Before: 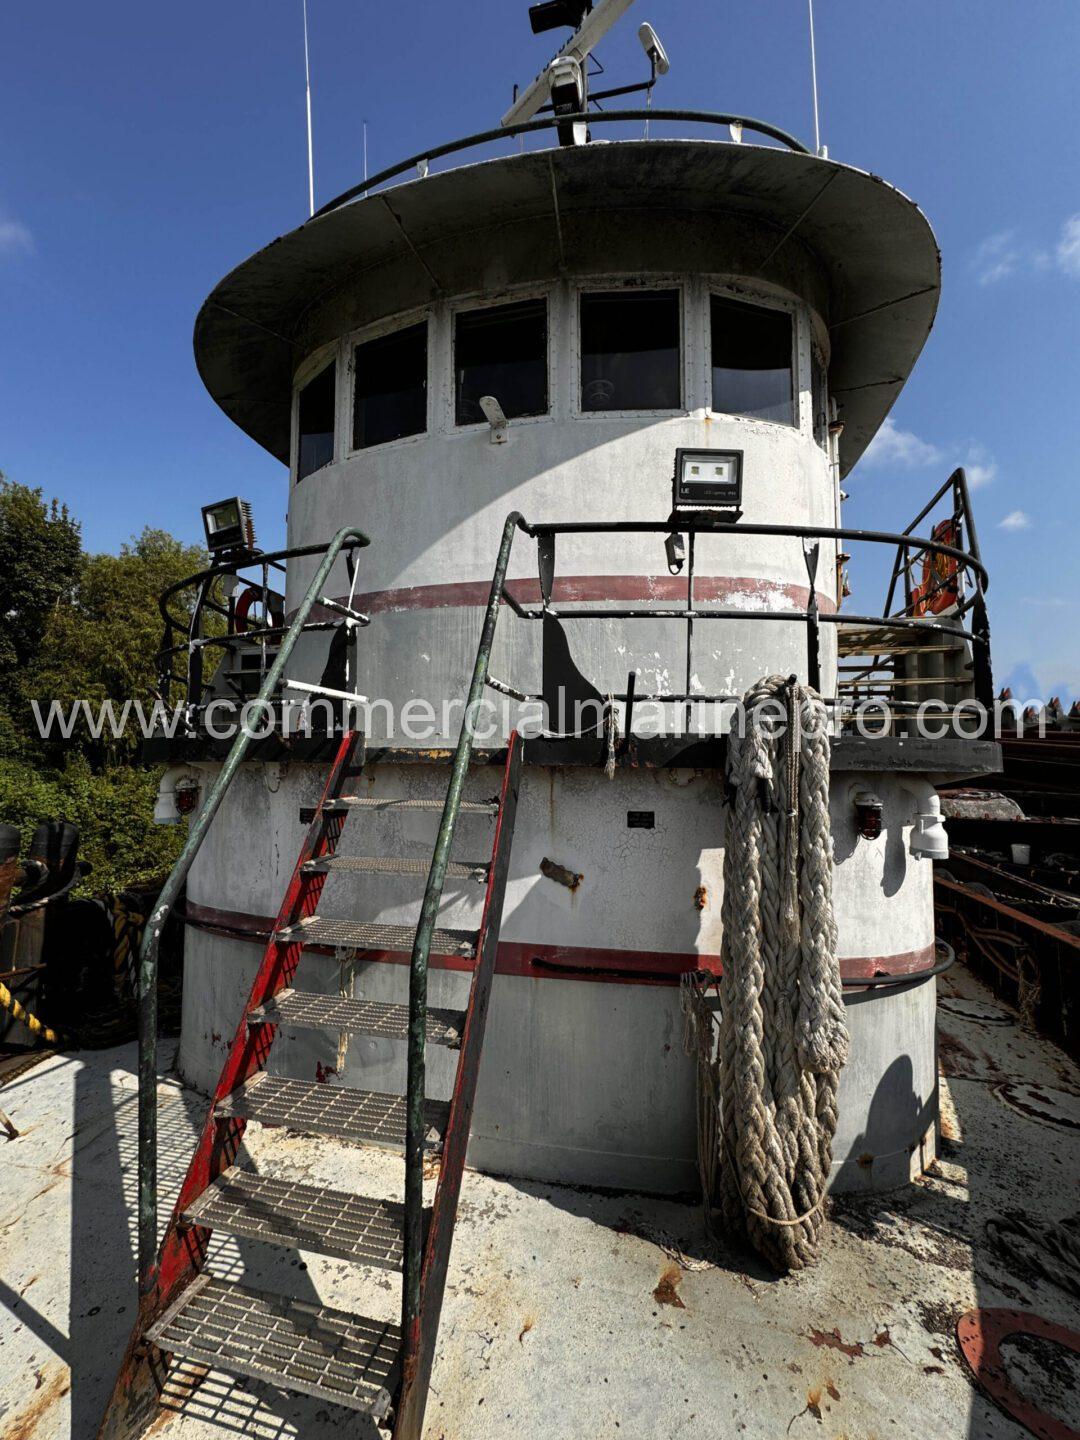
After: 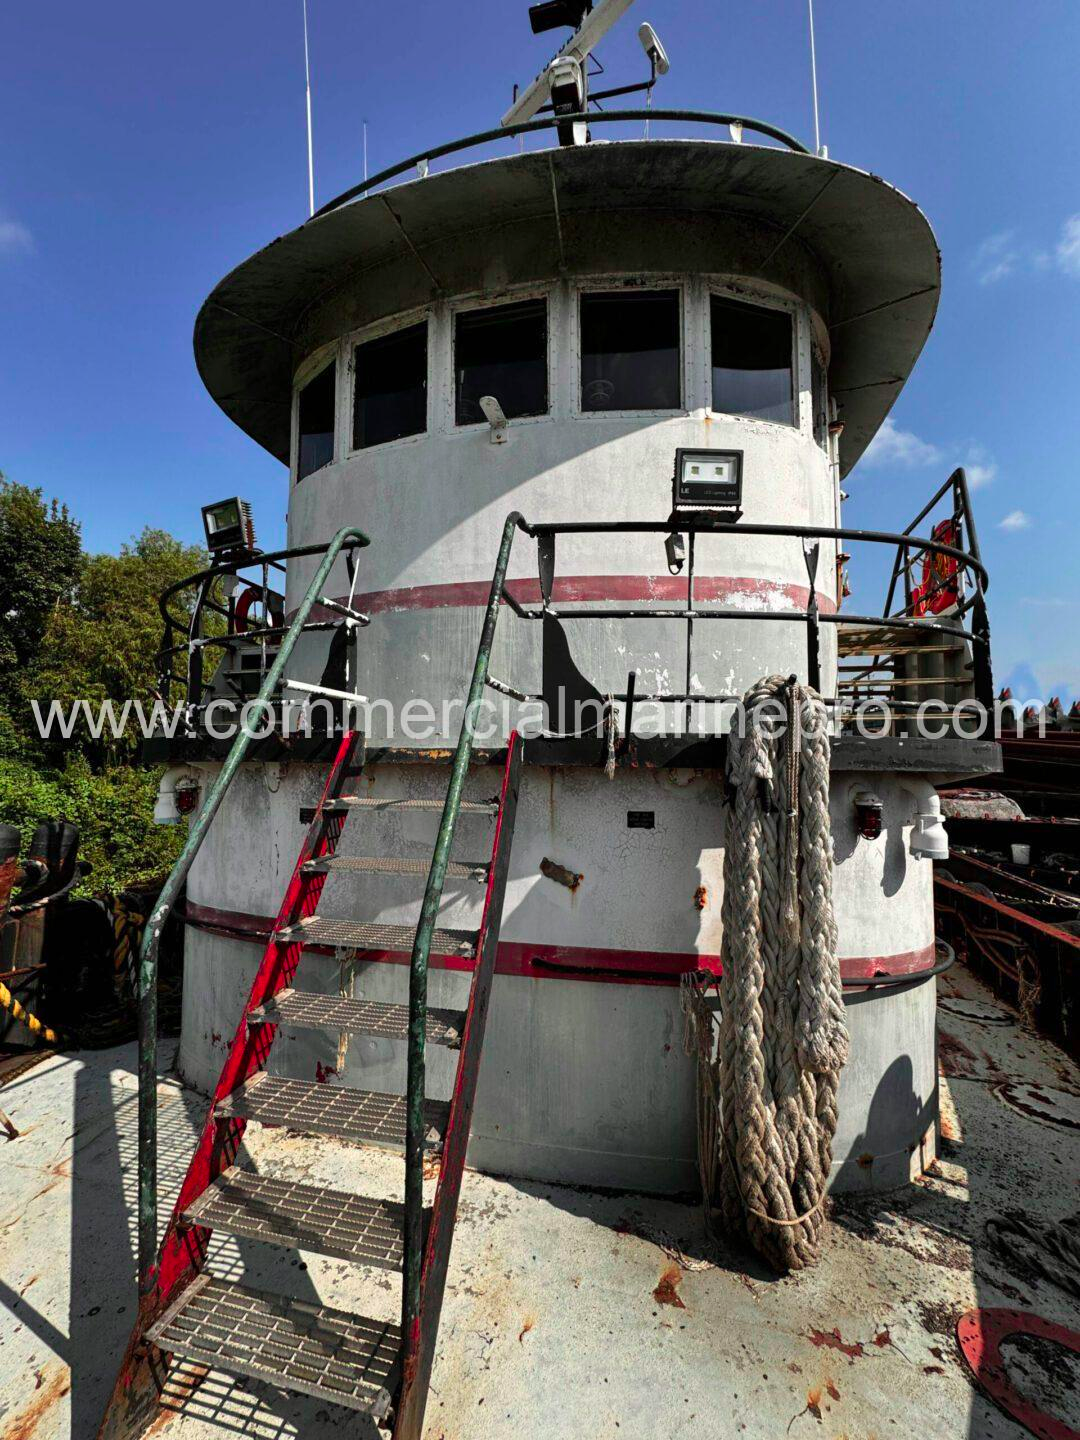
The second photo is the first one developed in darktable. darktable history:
shadows and highlights: highlights 70.7, soften with gaussian
color contrast: green-magenta contrast 1.73, blue-yellow contrast 1.15
